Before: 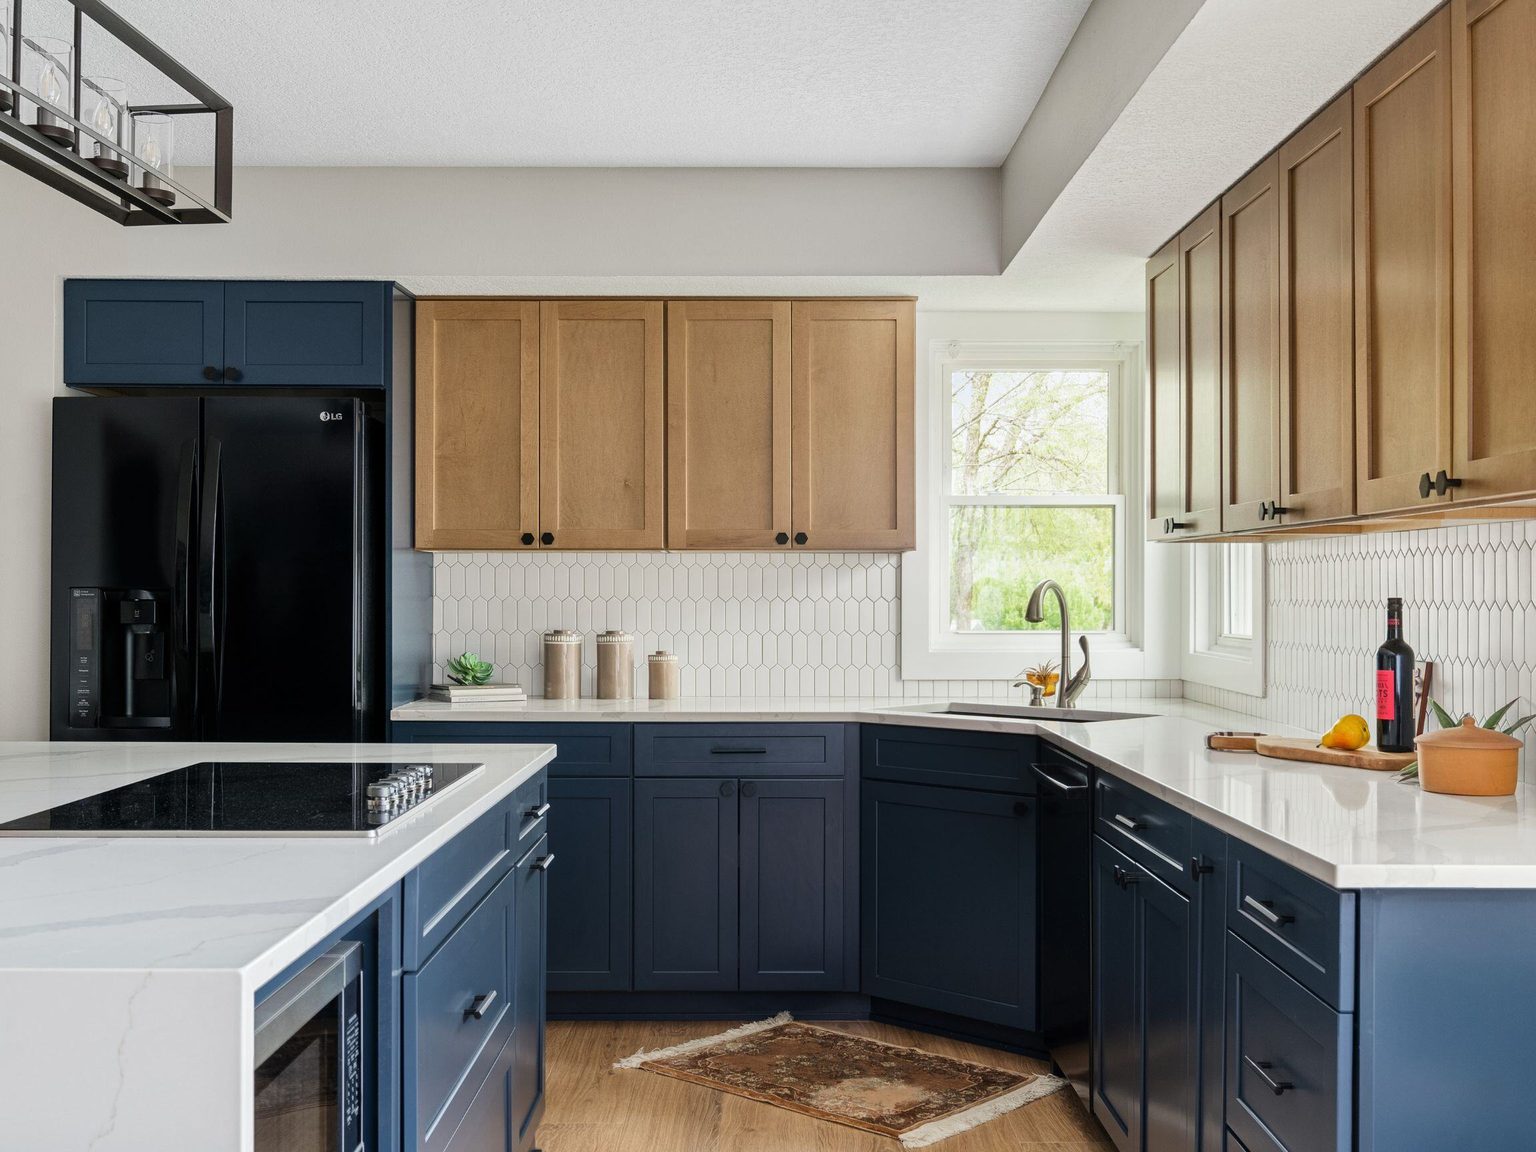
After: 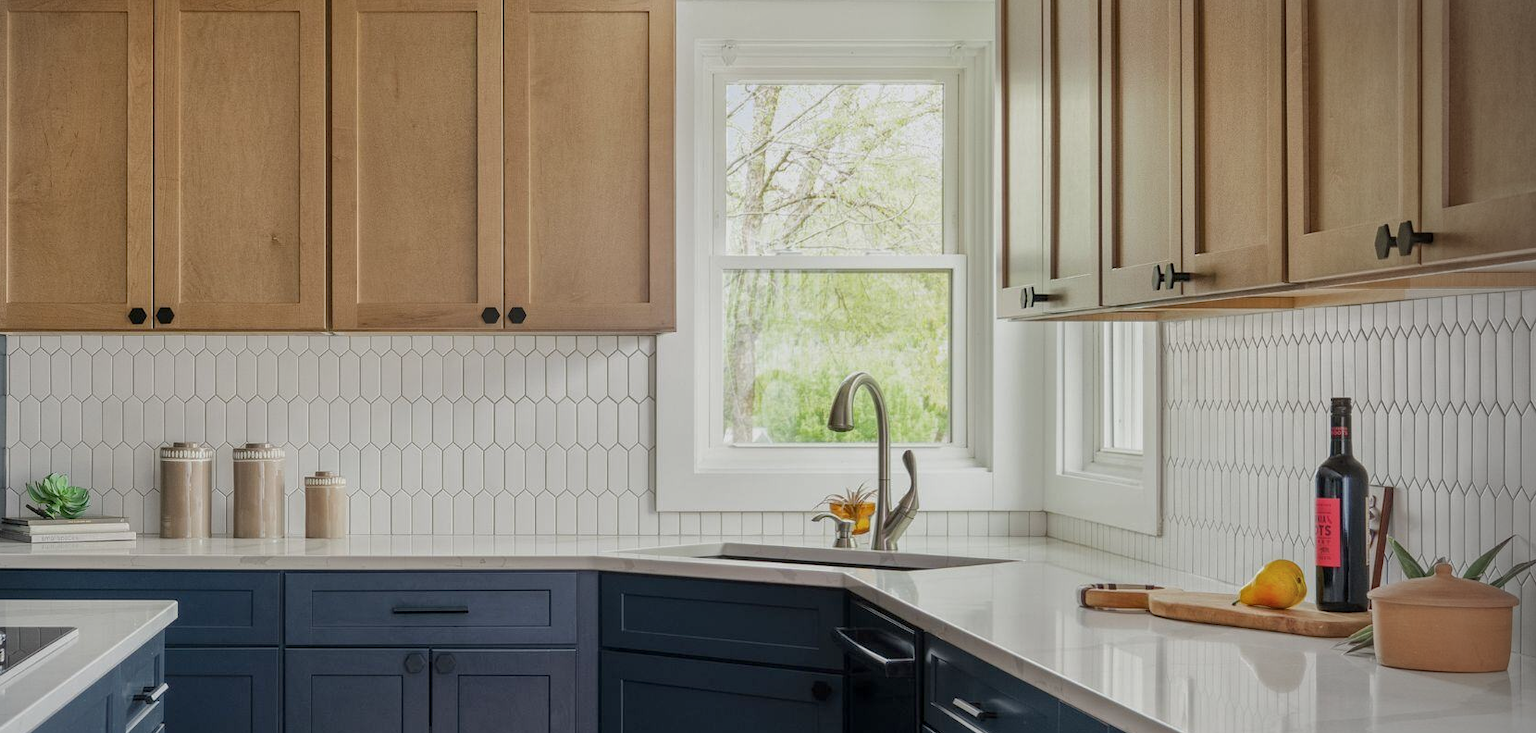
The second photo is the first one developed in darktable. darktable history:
crop and rotate: left 27.938%, top 27.046%, bottom 27.046%
local contrast: highlights 100%, shadows 100%, detail 120%, midtone range 0.2
tone equalizer: -8 EV 0.25 EV, -7 EV 0.417 EV, -6 EV 0.417 EV, -5 EV 0.25 EV, -3 EV -0.25 EV, -2 EV -0.417 EV, -1 EV -0.417 EV, +0 EV -0.25 EV, edges refinement/feathering 500, mask exposure compensation -1.57 EV, preserve details guided filter
vignetting: center (-0.15, 0.013)
